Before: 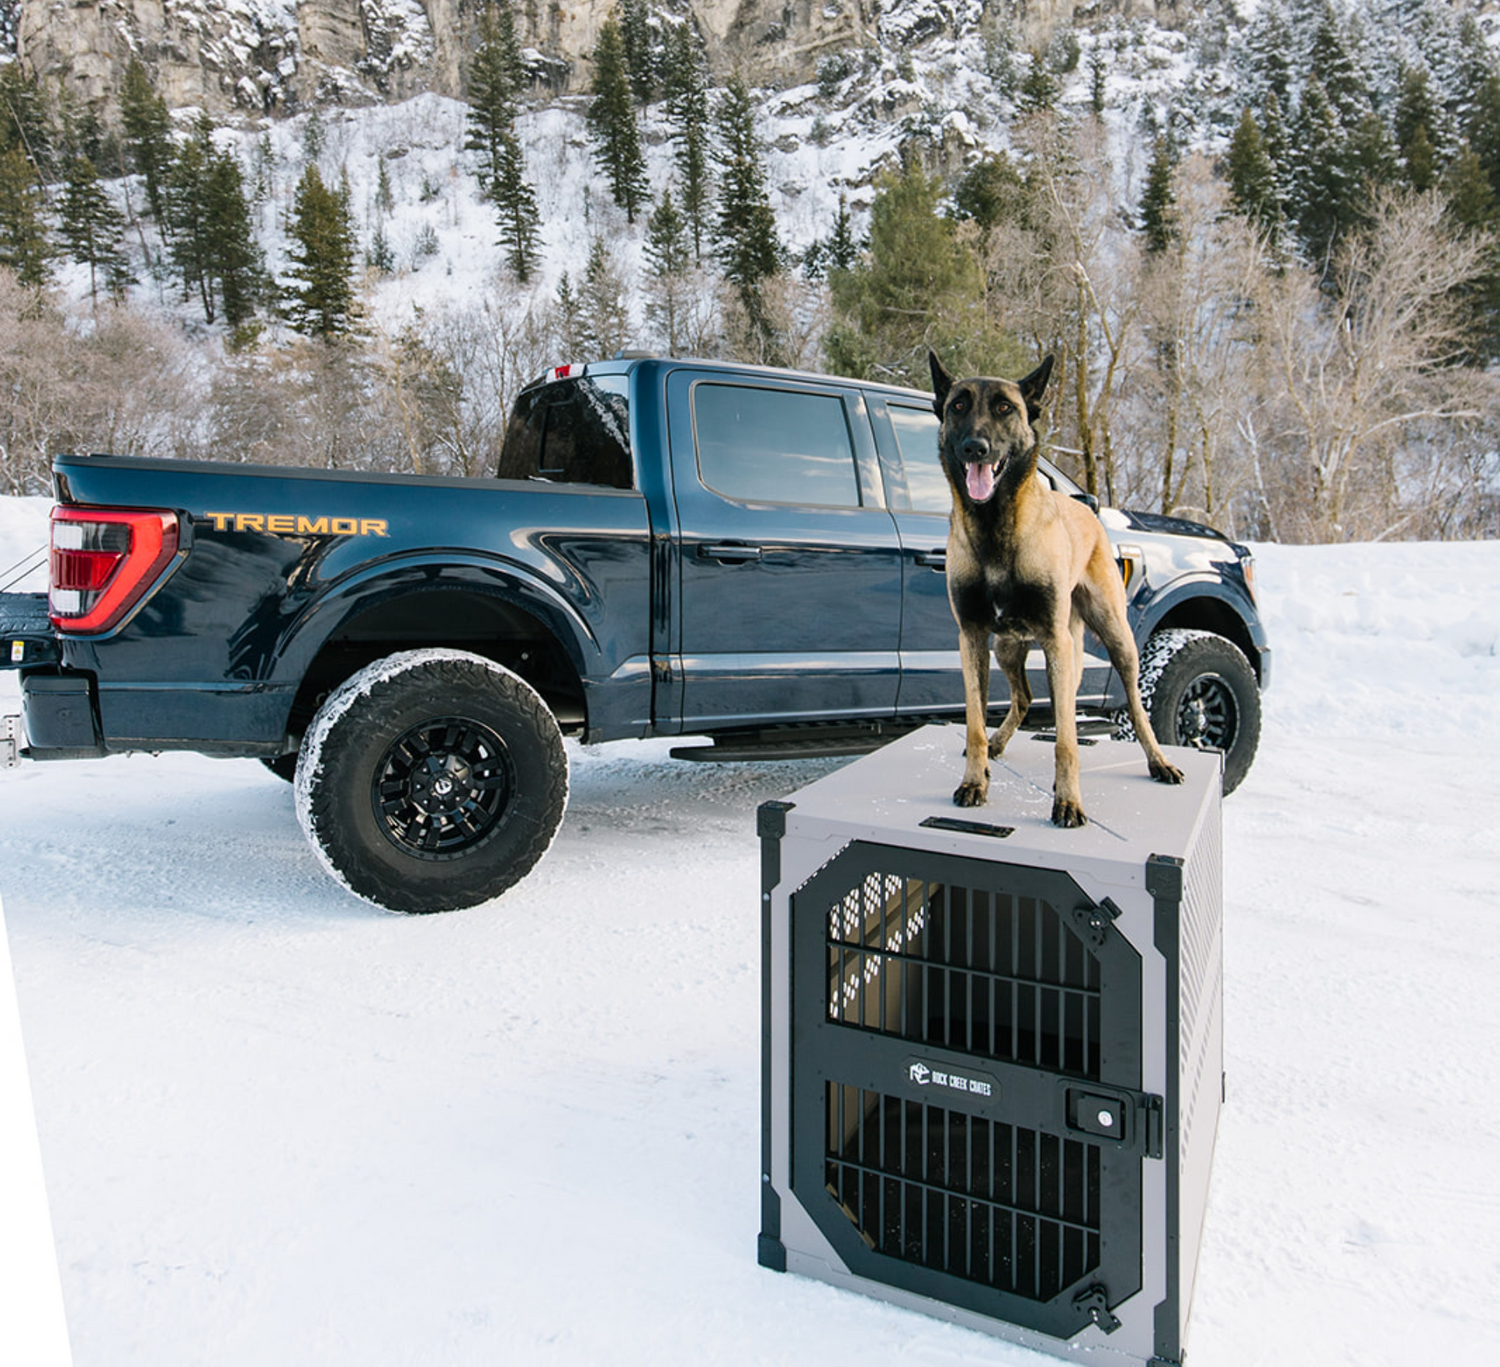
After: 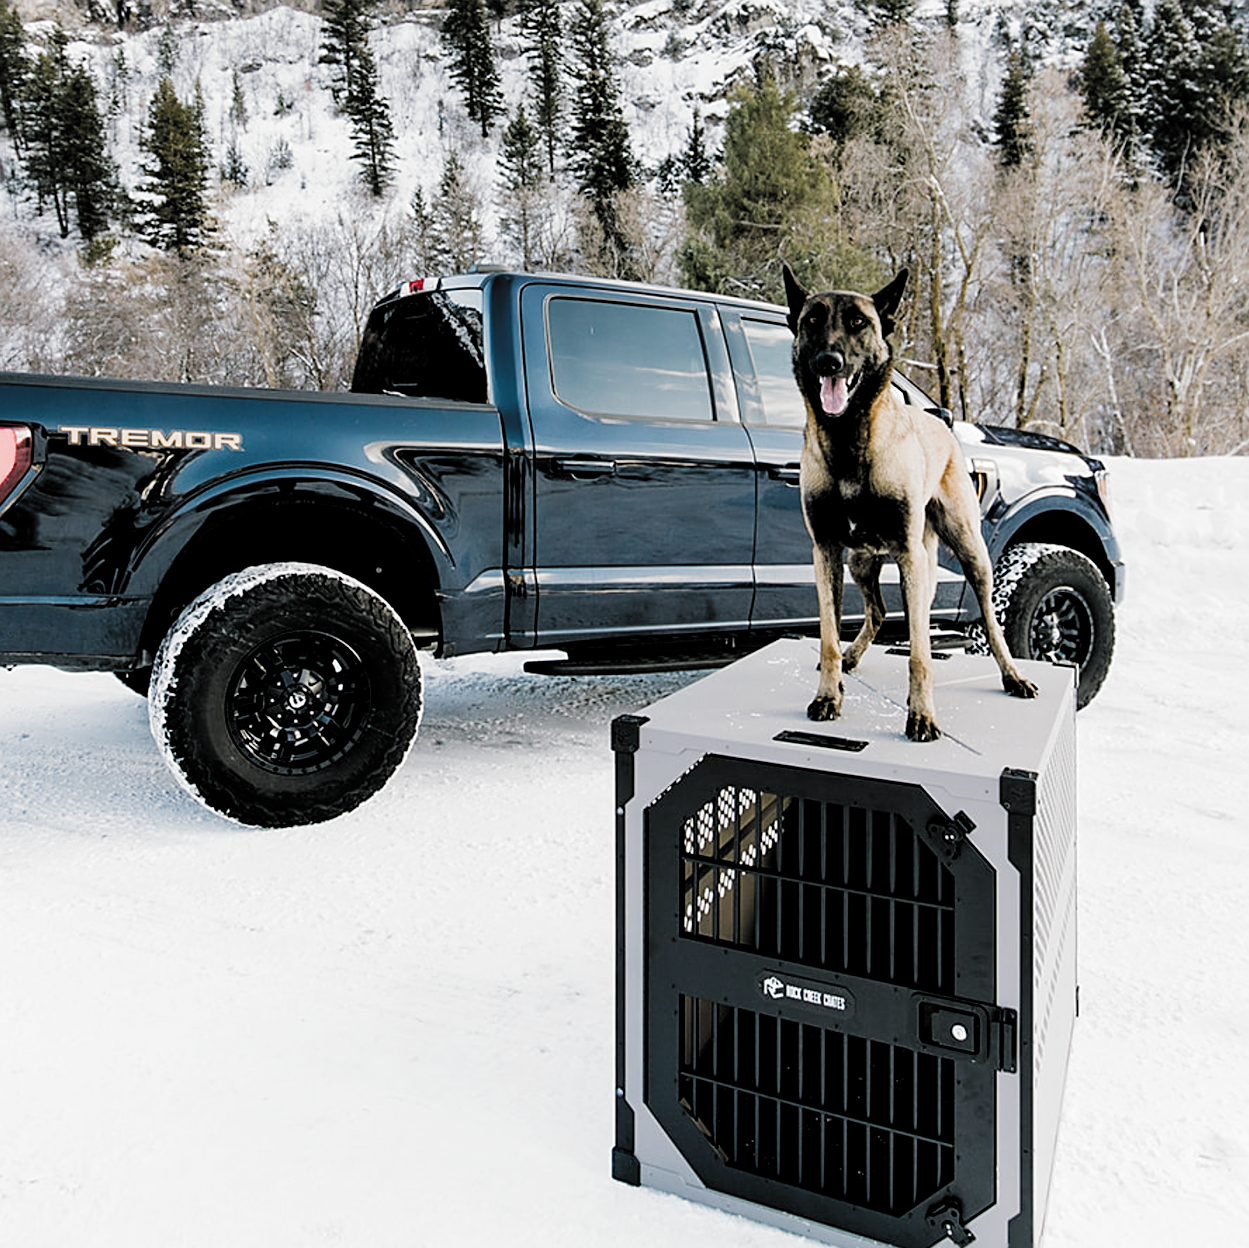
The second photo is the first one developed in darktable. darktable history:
crop: left 9.786%, top 6.335%, right 6.915%, bottom 2.313%
sharpen: on, module defaults
filmic rgb: black relative exposure -3.67 EV, white relative exposure 2.44 EV, hardness 3.28, color science v5 (2021), contrast in shadows safe, contrast in highlights safe
